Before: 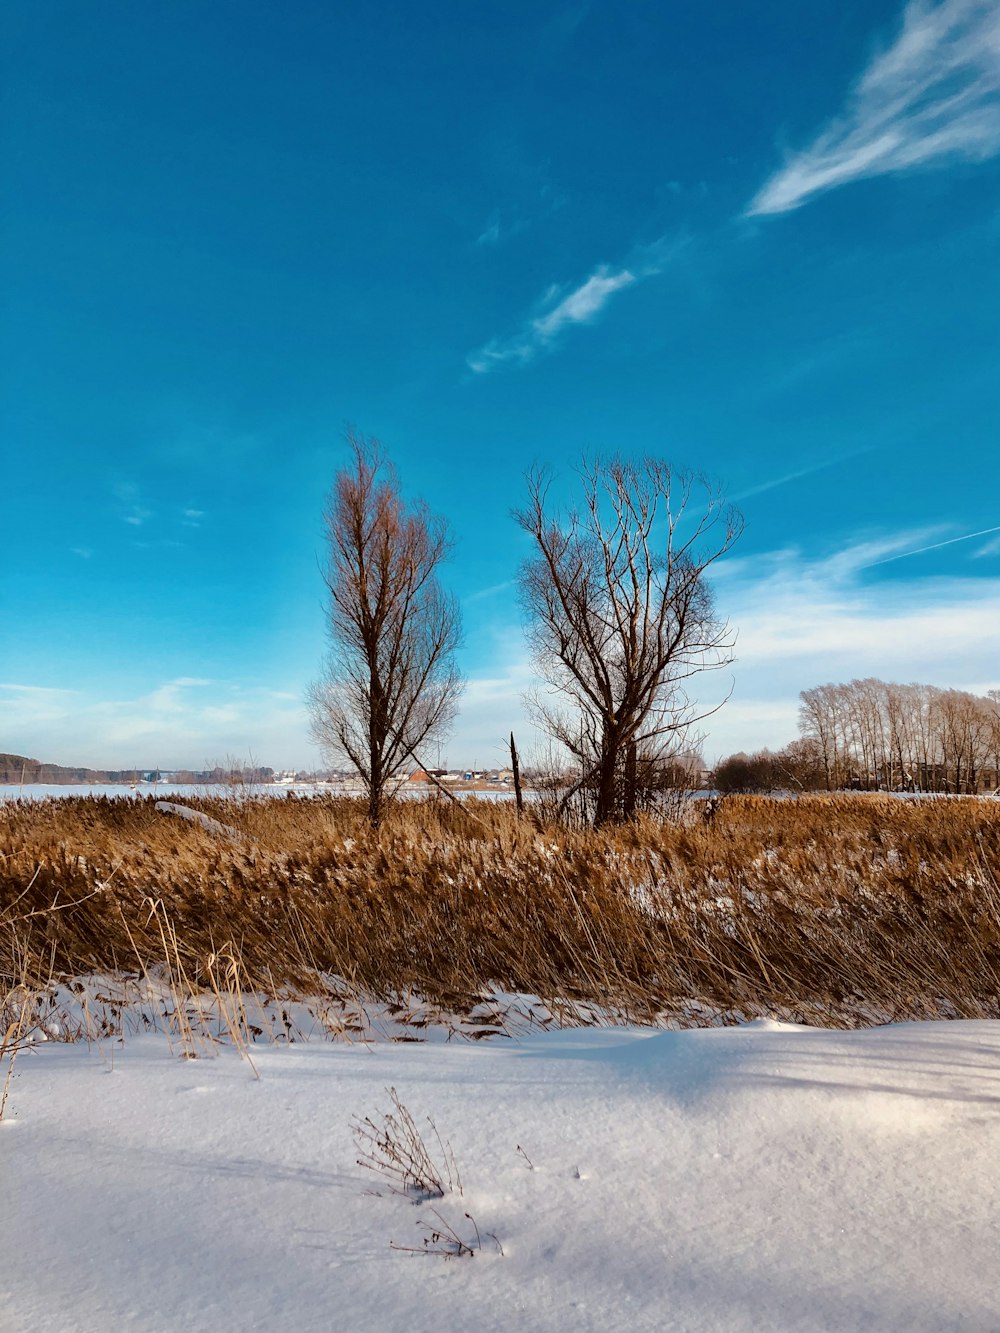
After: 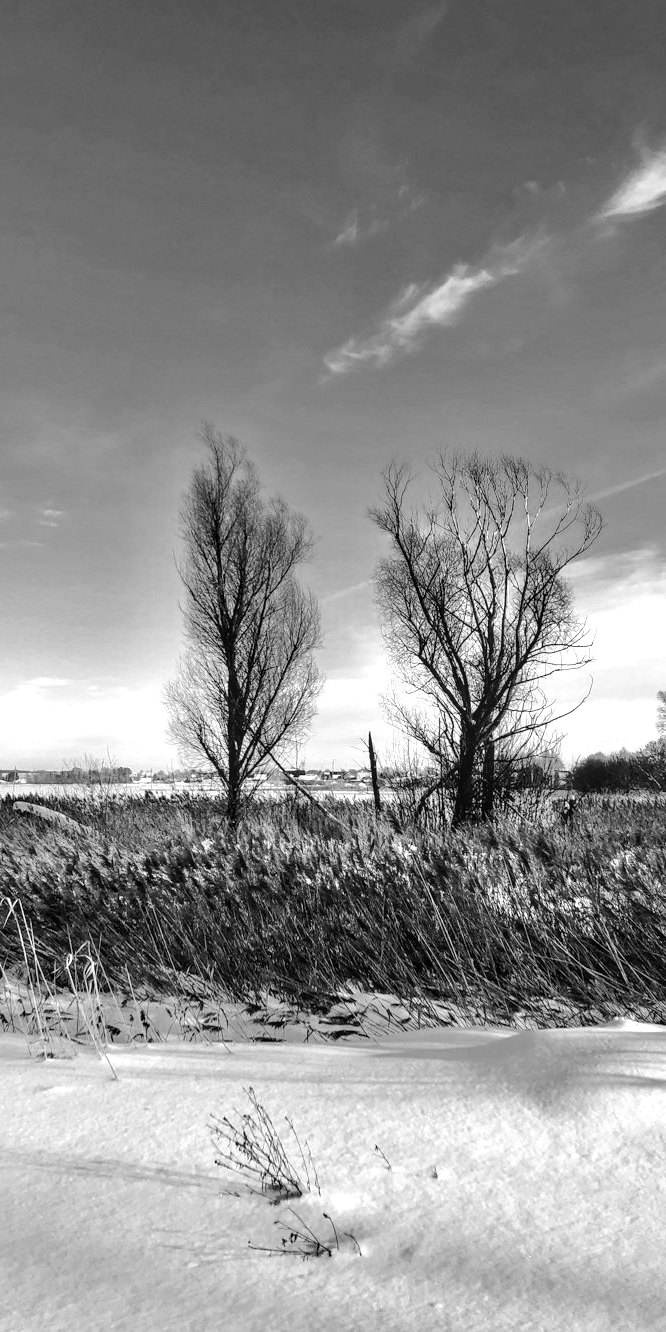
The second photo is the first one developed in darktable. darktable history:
crop and rotate: left 14.292%, right 19.041%
tone equalizer: -8 EV -0.75 EV, -7 EV -0.7 EV, -6 EV -0.6 EV, -5 EV -0.4 EV, -3 EV 0.4 EV, -2 EV 0.6 EV, -1 EV 0.7 EV, +0 EV 0.75 EV, edges refinement/feathering 500, mask exposure compensation -1.57 EV, preserve details no
monochrome: size 1
local contrast: on, module defaults
